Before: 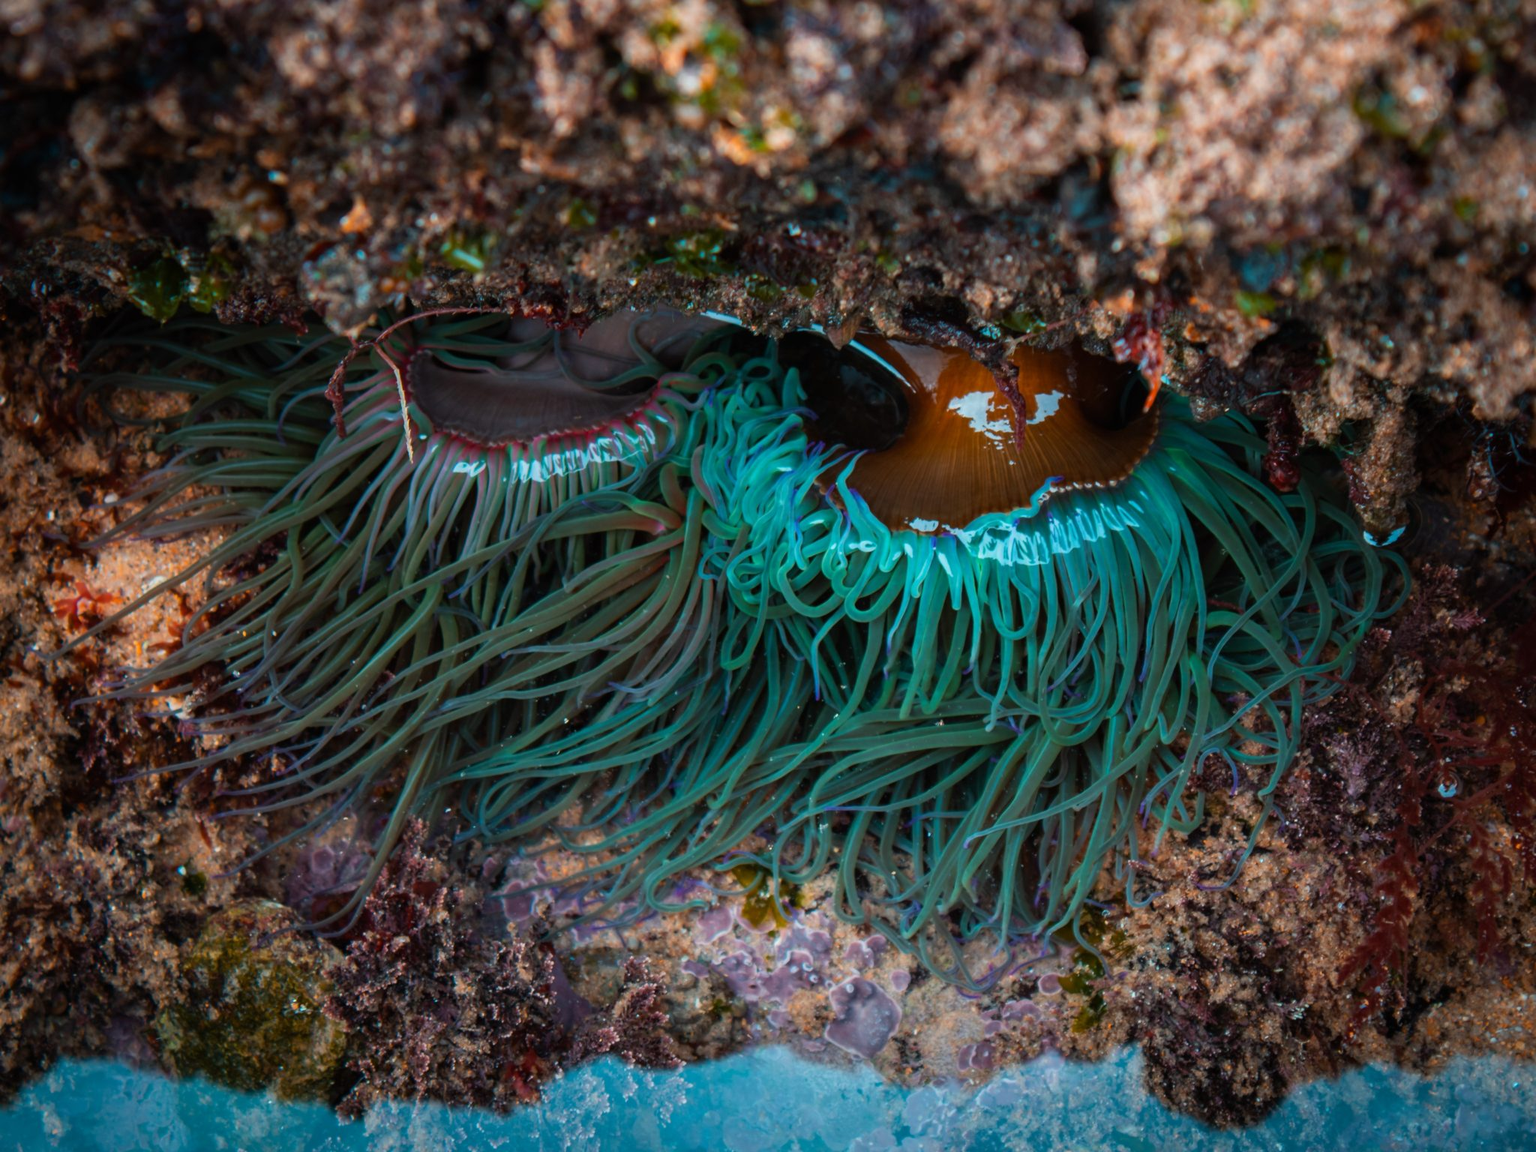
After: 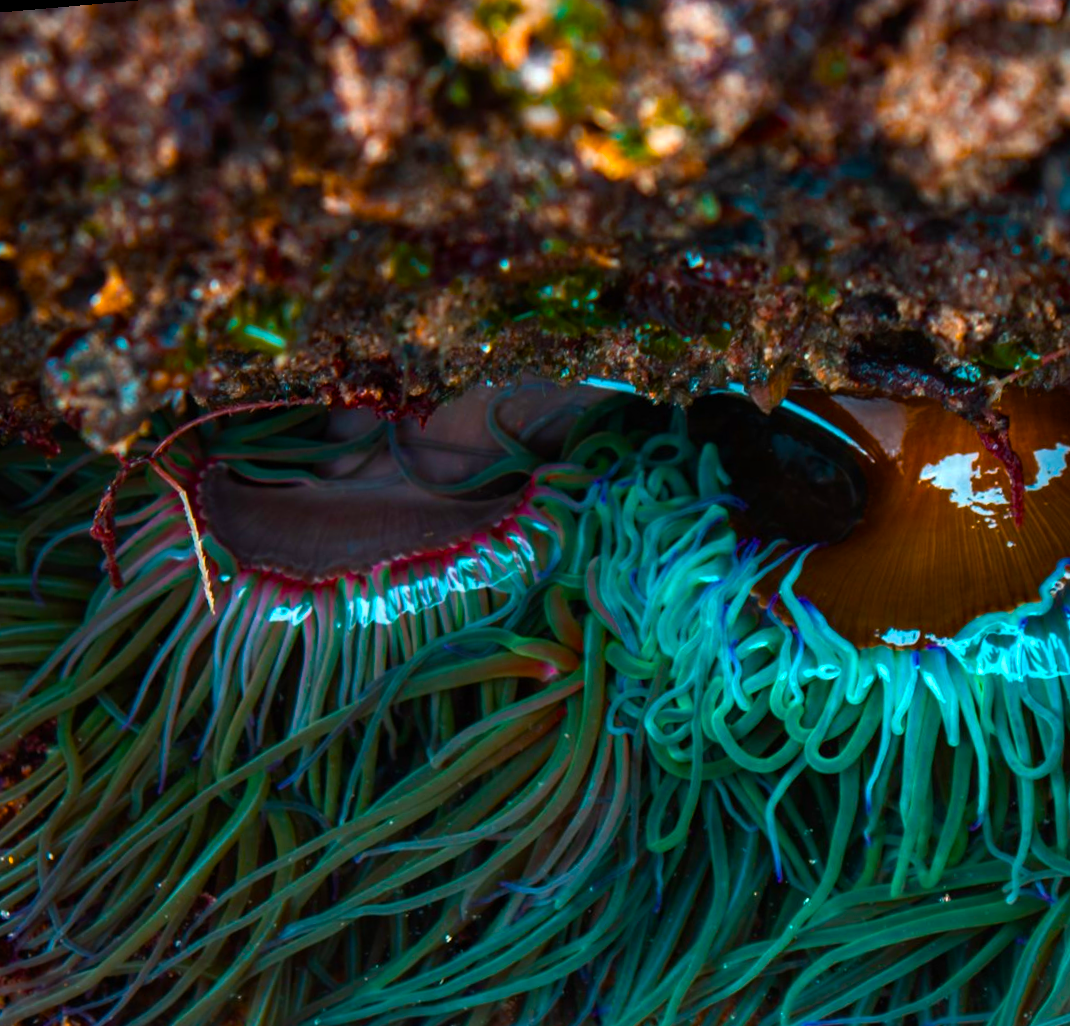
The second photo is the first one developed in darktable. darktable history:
crop: left 17.835%, top 7.675%, right 32.881%, bottom 32.213%
rotate and perspective: rotation -4.98°, automatic cropping off
color balance rgb: linear chroma grading › global chroma 9%, perceptual saturation grading › global saturation 36%, perceptual saturation grading › shadows 35%, perceptual brilliance grading › global brilliance 15%, perceptual brilliance grading › shadows -35%, global vibrance 15%
